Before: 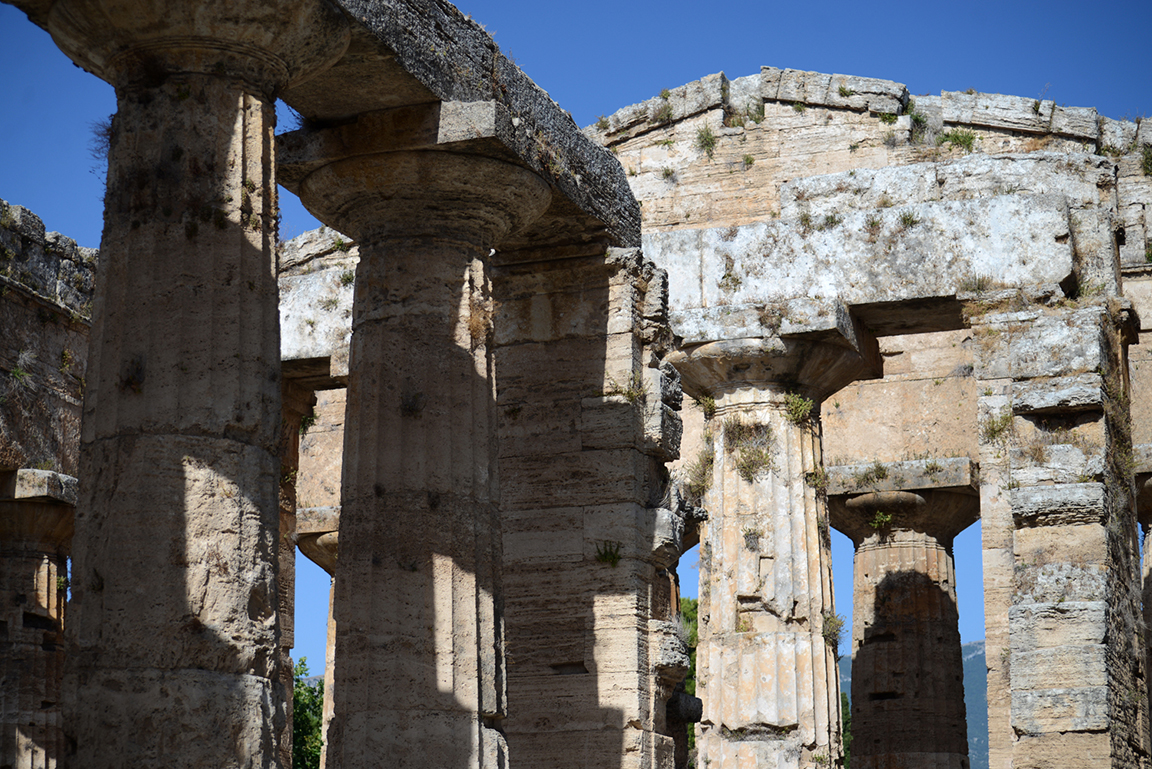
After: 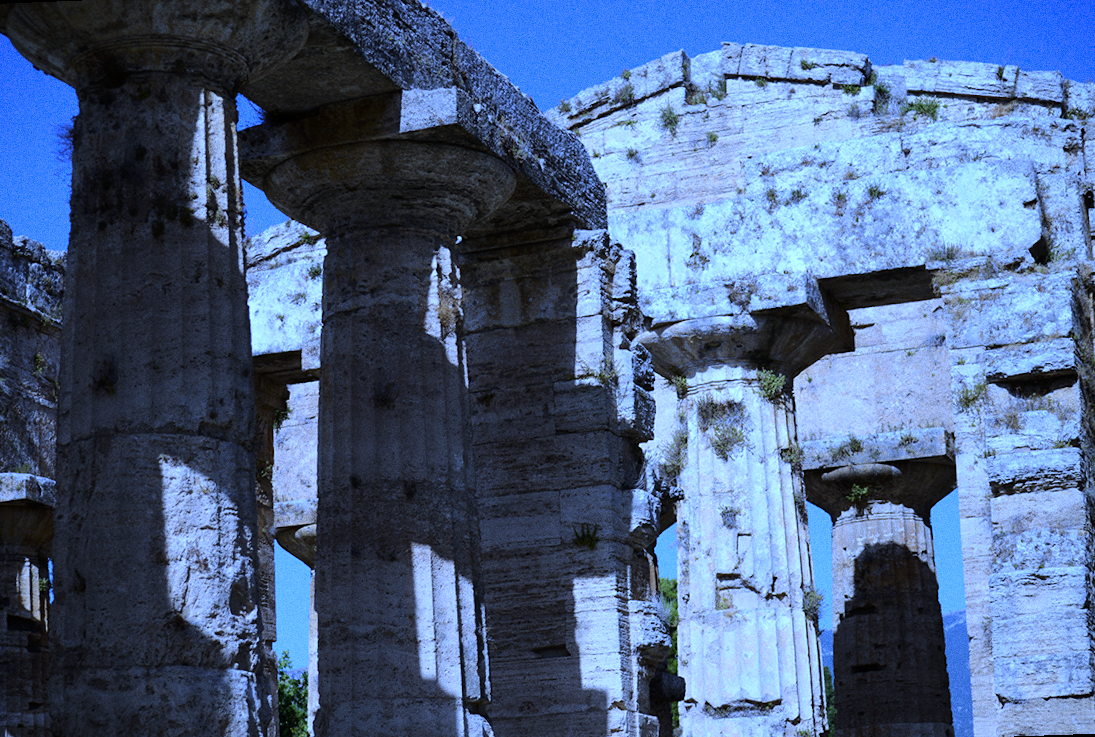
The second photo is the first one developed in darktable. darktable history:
tone curve: curves: ch0 [(0, 0) (0.08, 0.056) (0.4, 0.4) (0.6, 0.612) (0.92, 0.924) (1, 1)], color space Lab, linked channels, preserve colors none
white balance: red 0.766, blue 1.537
rotate and perspective: rotation -2.12°, lens shift (vertical) 0.009, lens shift (horizontal) -0.008, automatic cropping original format, crop left 0.036, crop right 0.964, crop top 0.05, crop bottom 0.959
grain: coarseness 0.09 ISO
